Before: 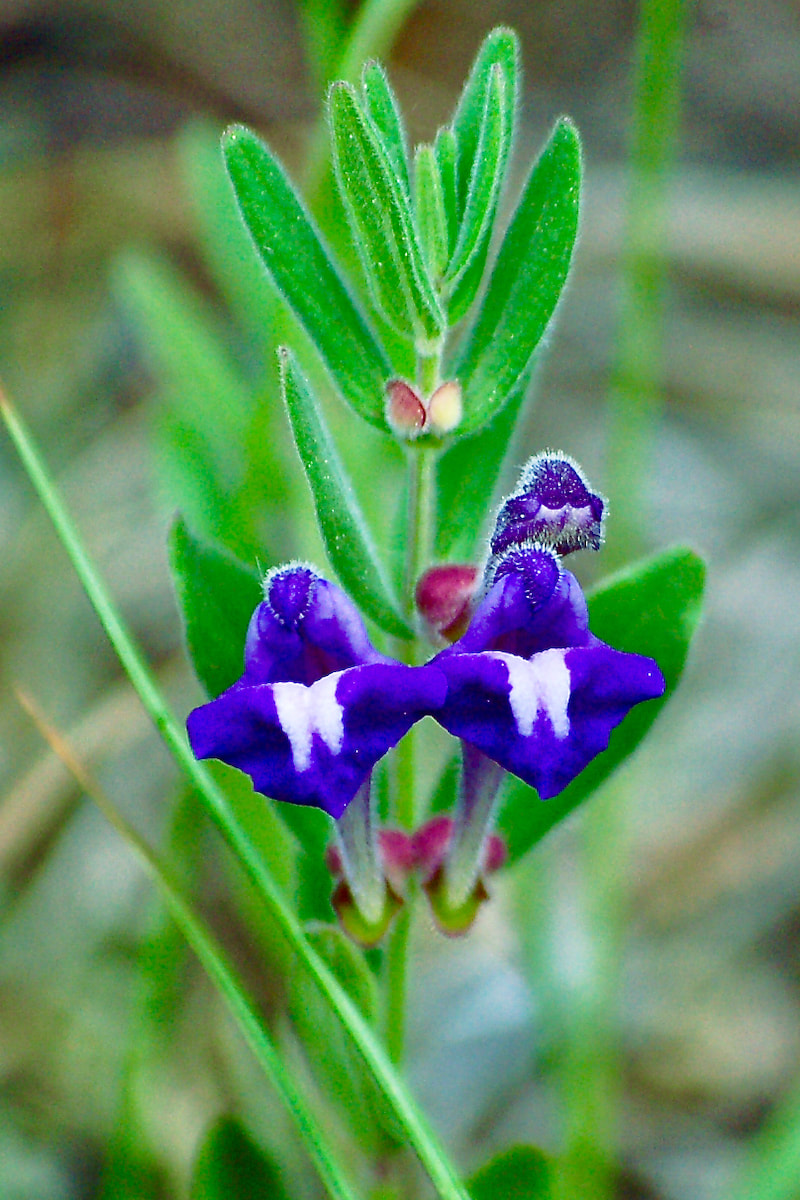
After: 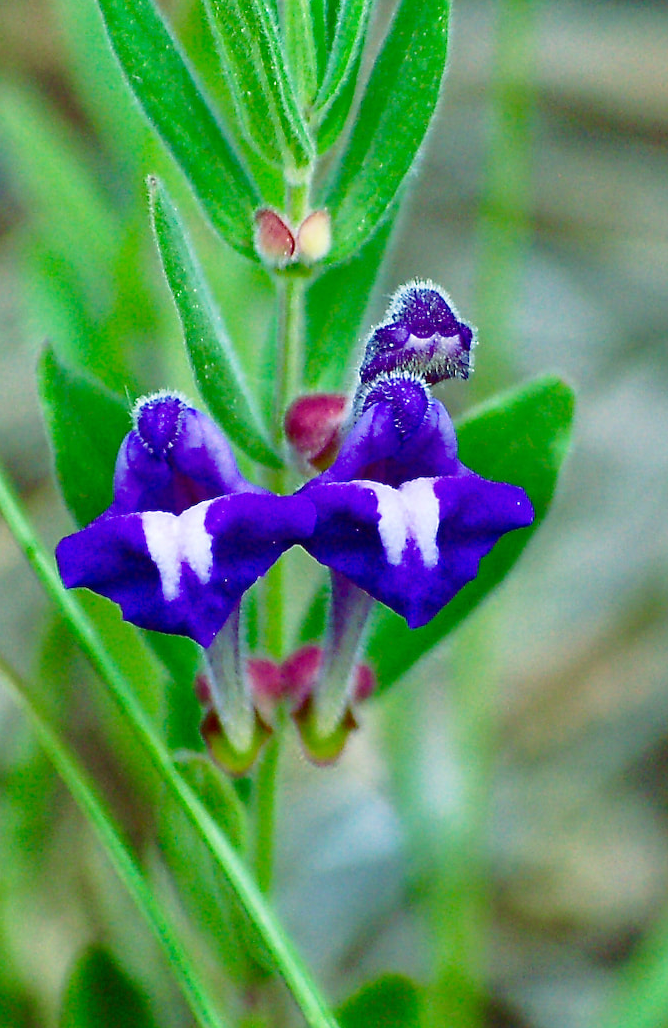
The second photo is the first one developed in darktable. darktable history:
crop: left 16.38%, top 14.283%
